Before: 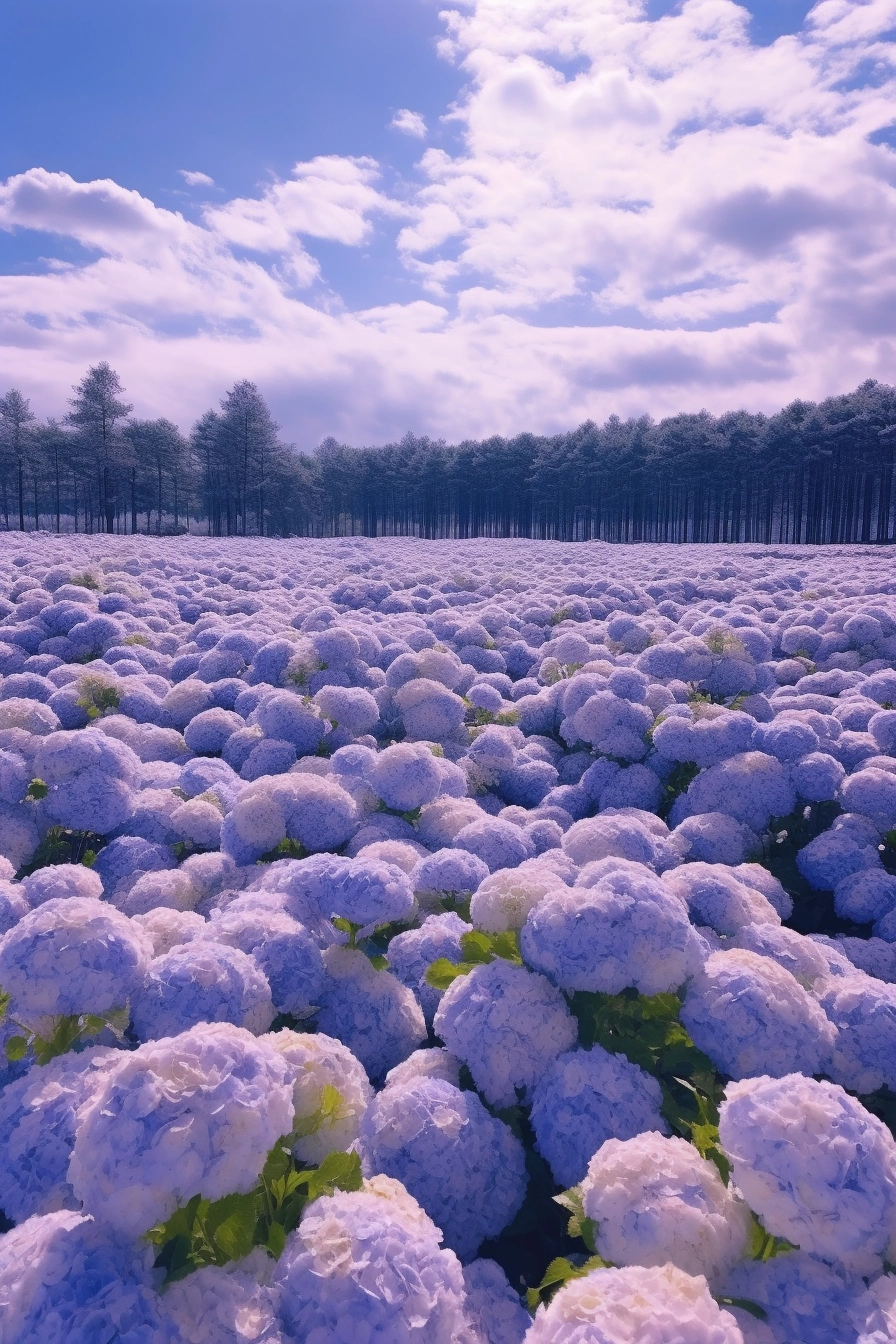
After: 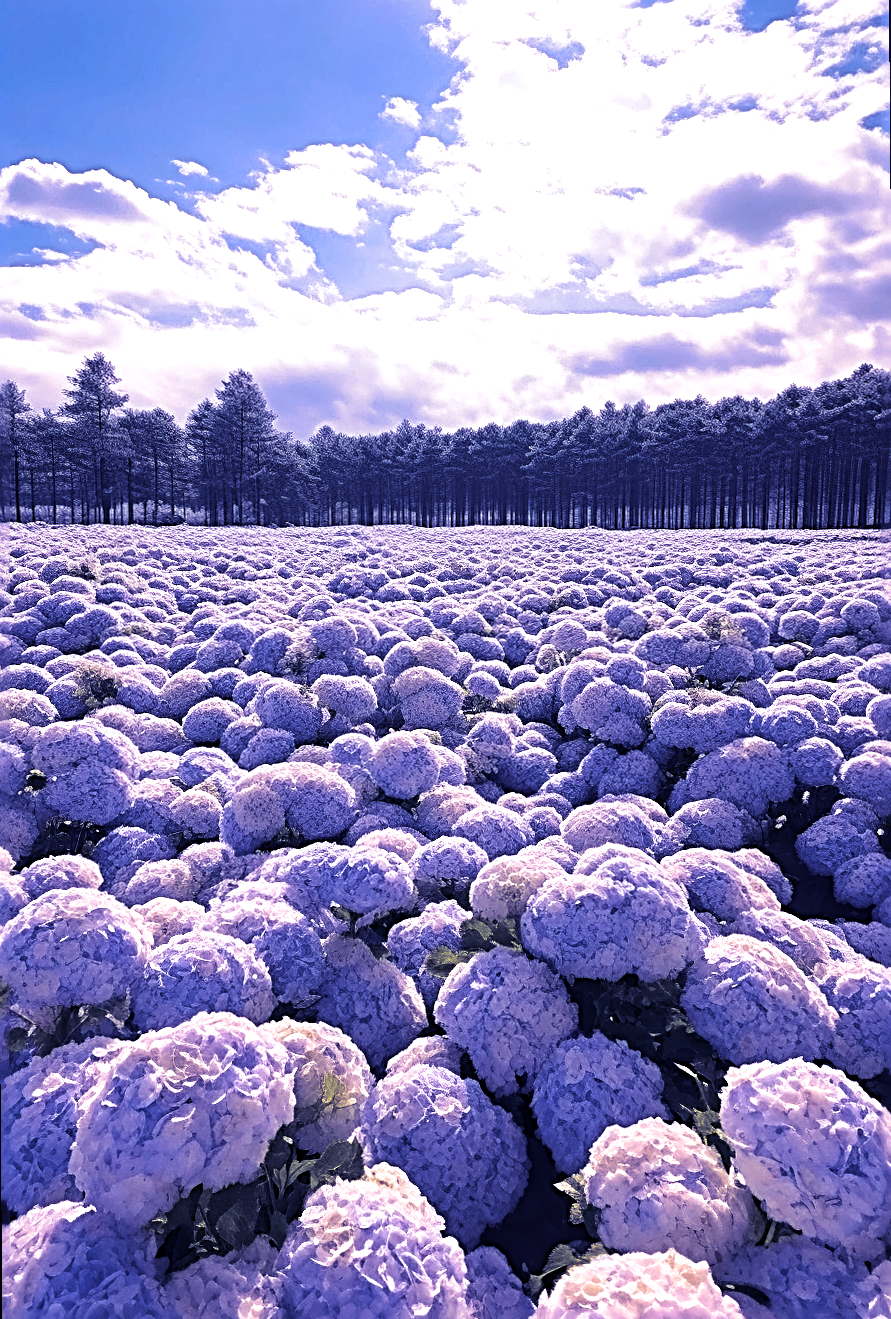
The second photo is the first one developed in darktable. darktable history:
tone equalizer: -8 EV -0.75 EV, -7 EV -0.7 EV, -6 EV -0.6 EV, -5 EV -0.4 EV, -3 EV 0.4 EV, -2 EV 0.6 EV, -1 EV 0.7 EV, +0 EV 0.75 EV, edges refinement/feathering 500, mask exposure compensation -1.57 EV, preserve details no
split-toning: shadows › hue 242.67°, shadows › saturation 0.733, highlights › hue 45.33°, highlights › saturation 0.667, balance -53.304, compress 21.15%
sharpen: radius 3.69, amount 0.928
rotate and perspective: rotation -0.45°, automatic cropping original format, crop left 0.008, crop right 0.992, crop top 0.012, crop bottom 0.988
haze removal: compatibility mode true, adaptive false
local contrast: on, module defaults
